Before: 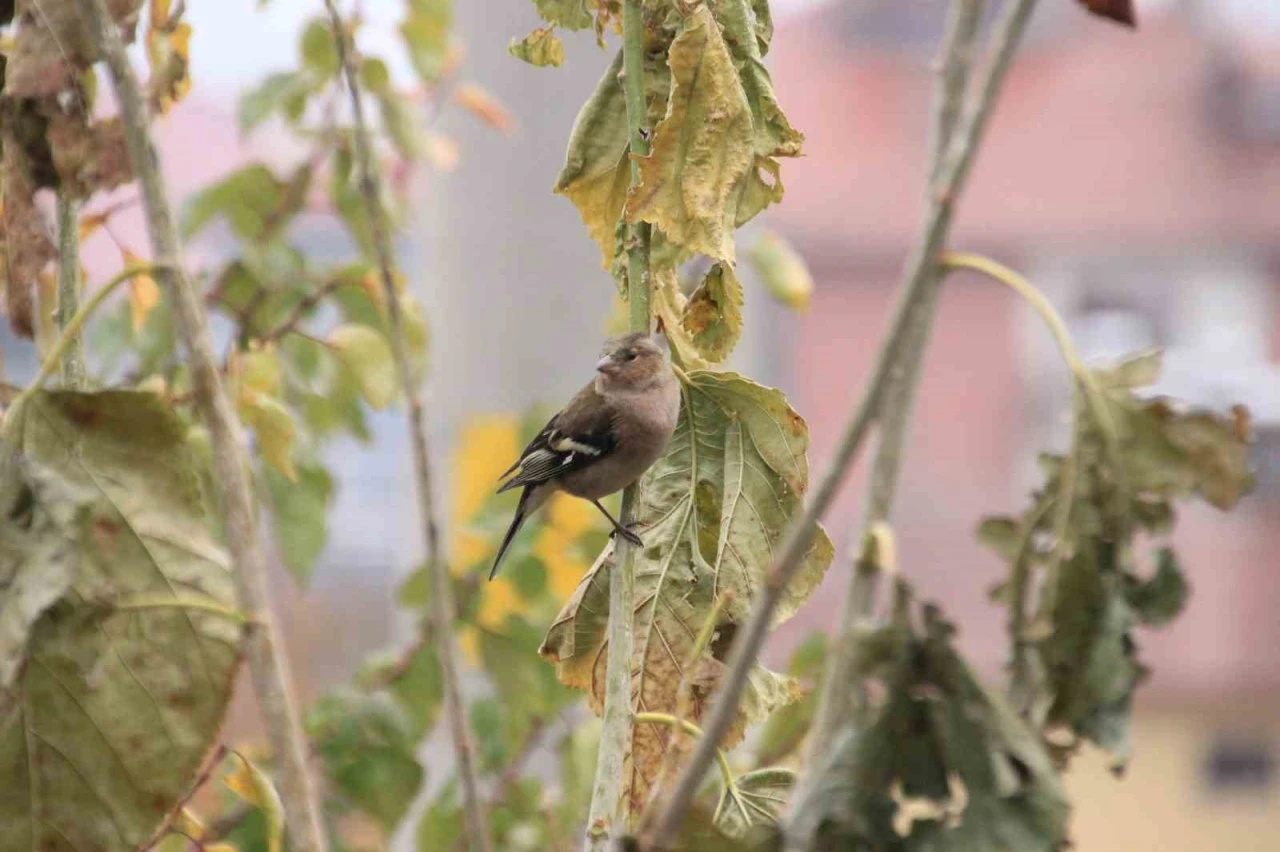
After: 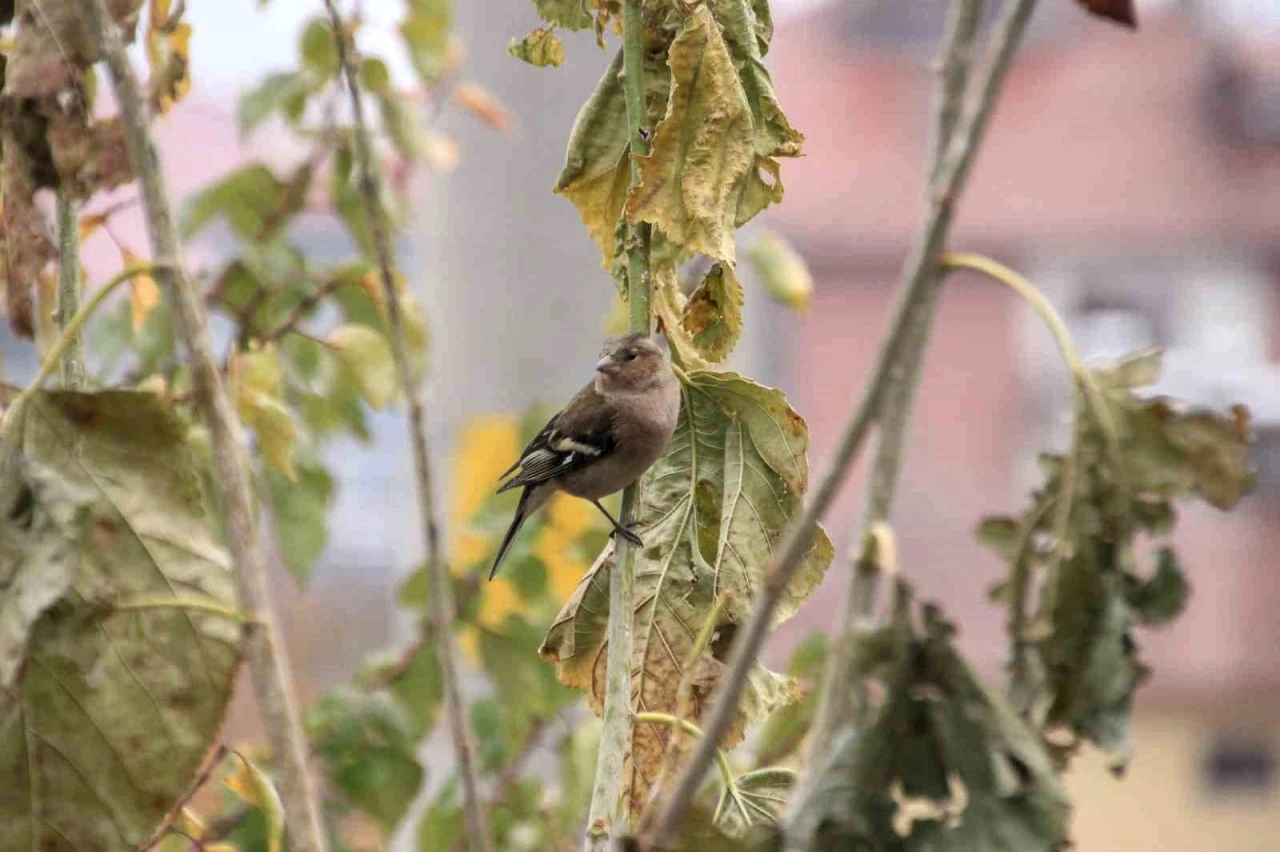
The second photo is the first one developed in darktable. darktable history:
local contrast: on, module defaults
shadows and highlights: radius 264.75, soften with gaussian
